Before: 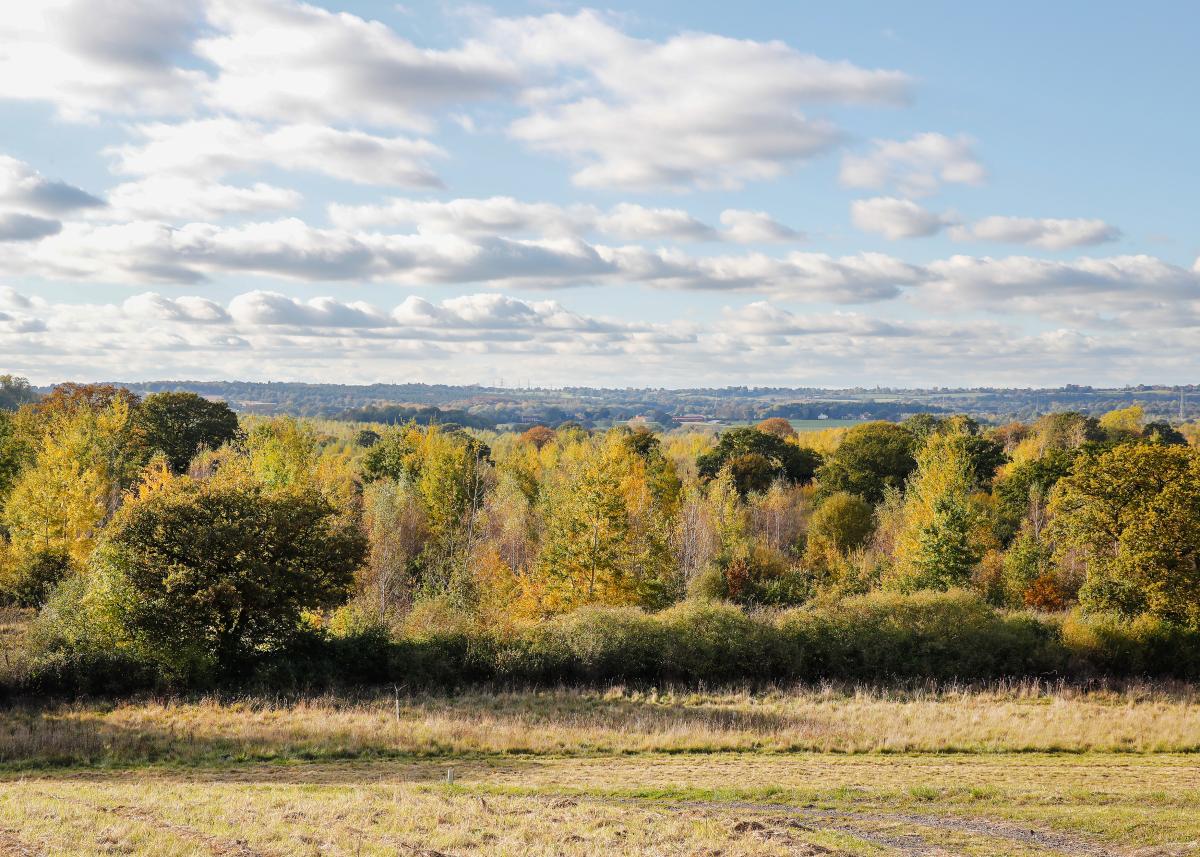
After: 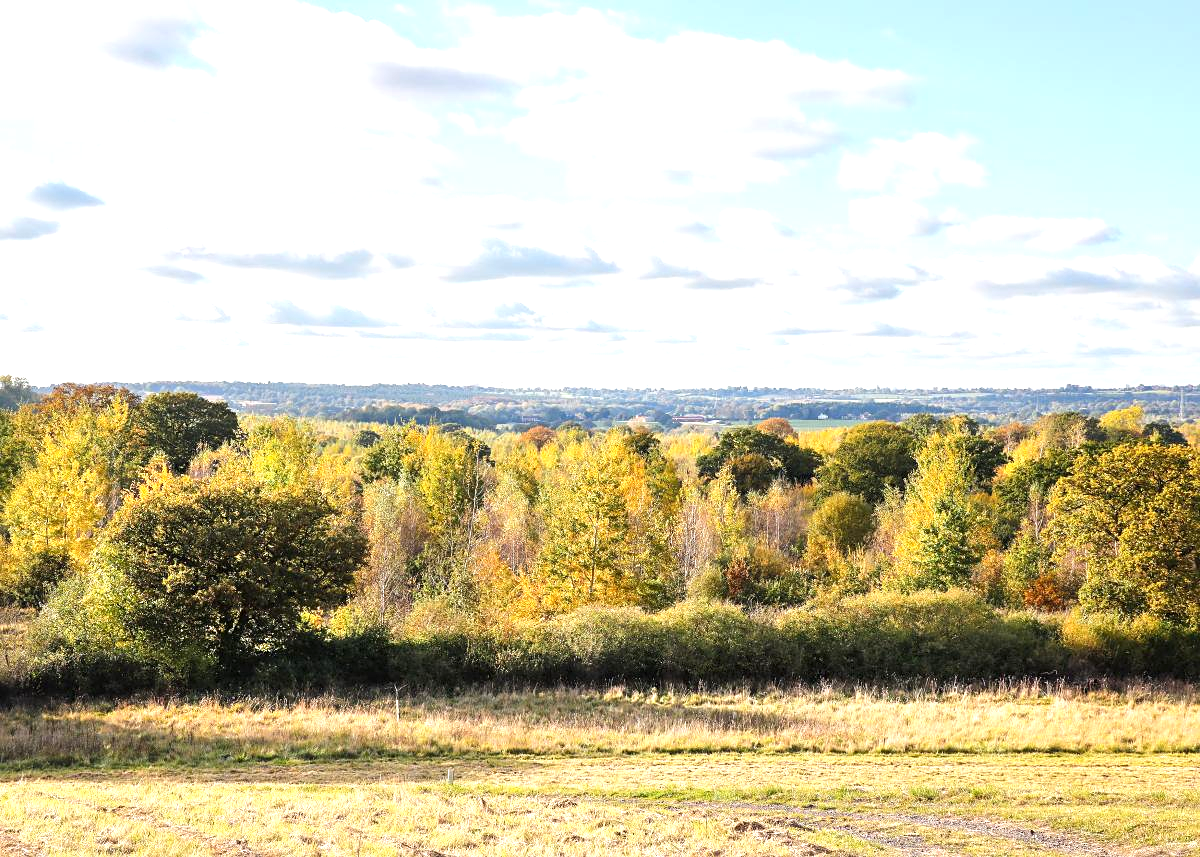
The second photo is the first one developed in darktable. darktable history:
exposure: black level correction 0, exposure 0.894 EV, compensate highlight preservation false
sharpen: amount 0.201
